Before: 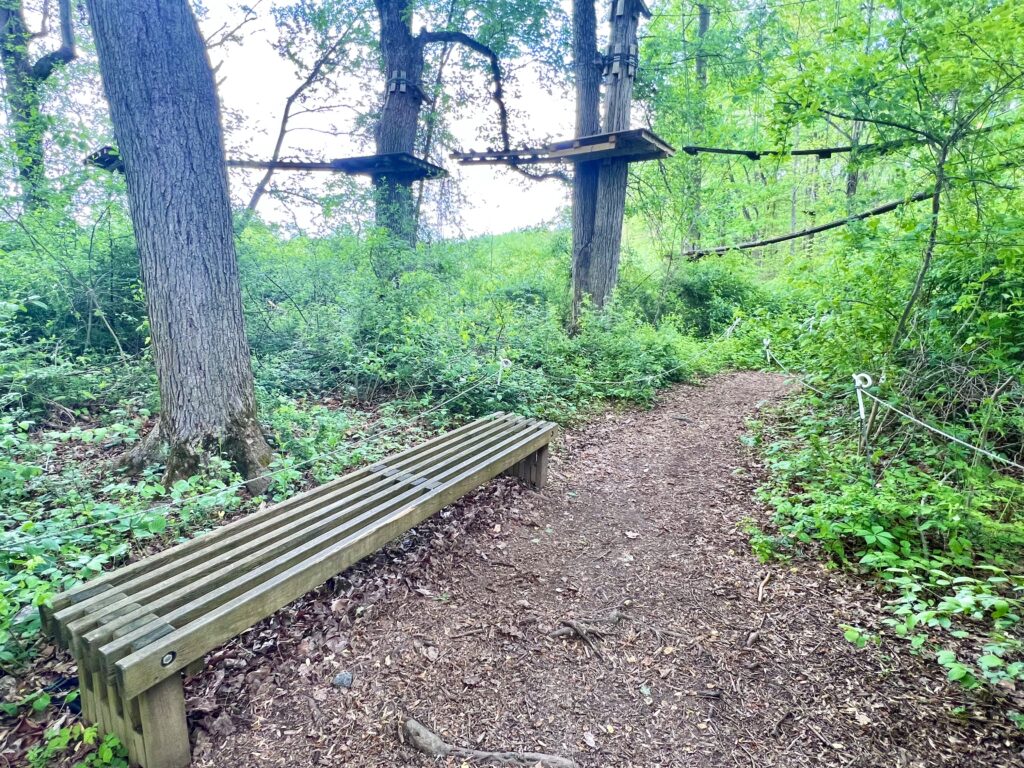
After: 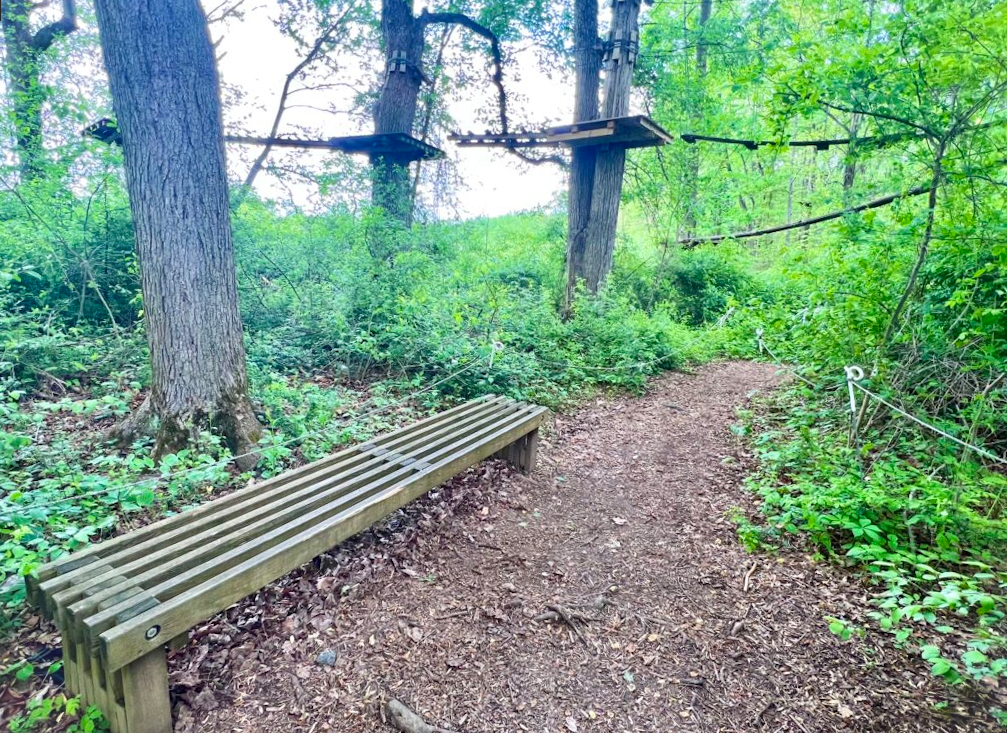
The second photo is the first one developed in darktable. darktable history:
rotate and perspective: rotation 1.57°, crop left 0.018, crop right 0.982, crop top 0.039, crop bottom 0.961
vignetting: fall-off start 100%, brightness 0.05, saturation 0
contrast brightness saturation: contrast 0.05
